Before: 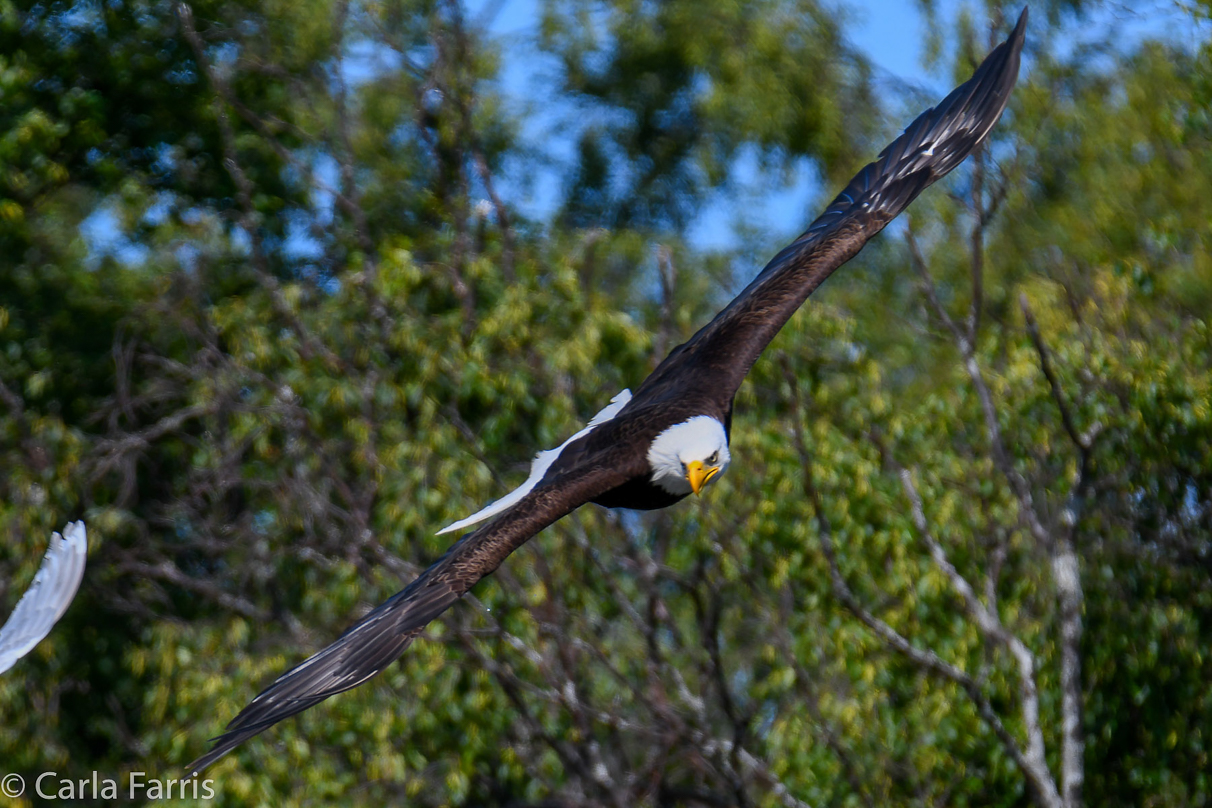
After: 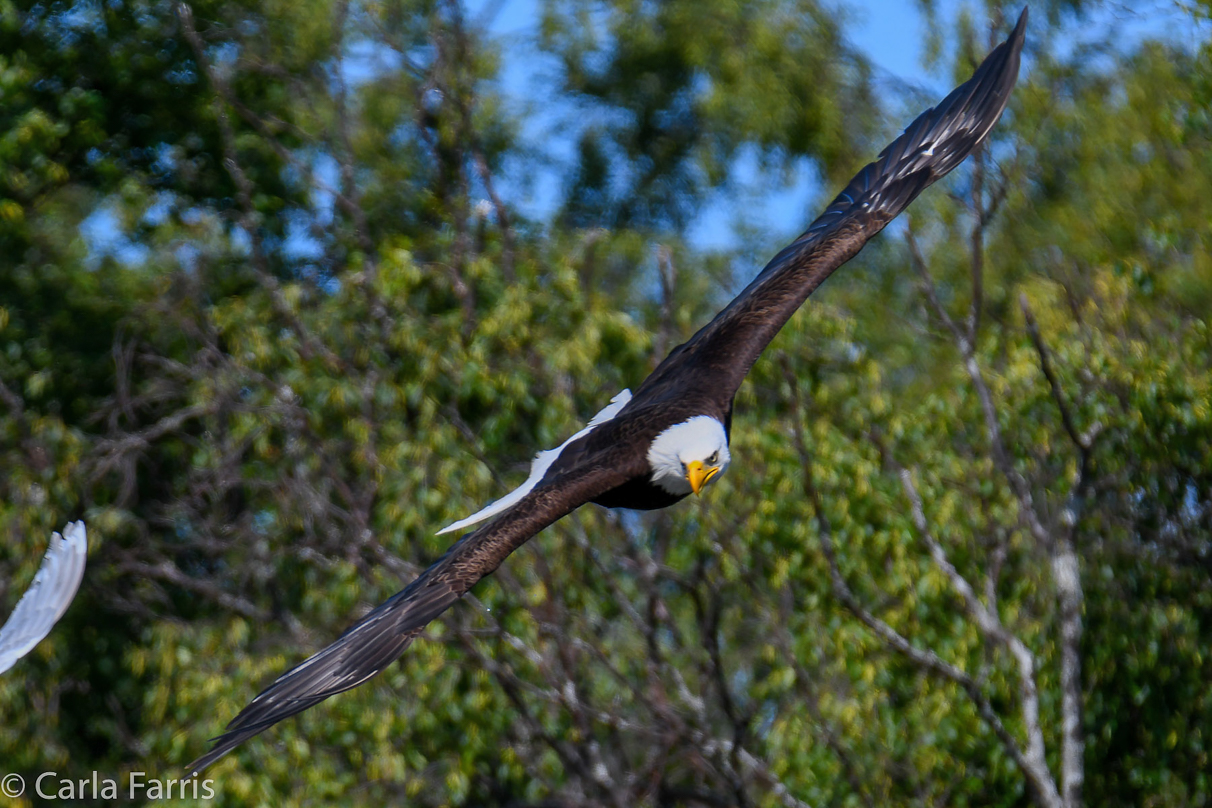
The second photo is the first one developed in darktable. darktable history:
shadows and highlights: shadows 24.85, highlights -23.73
